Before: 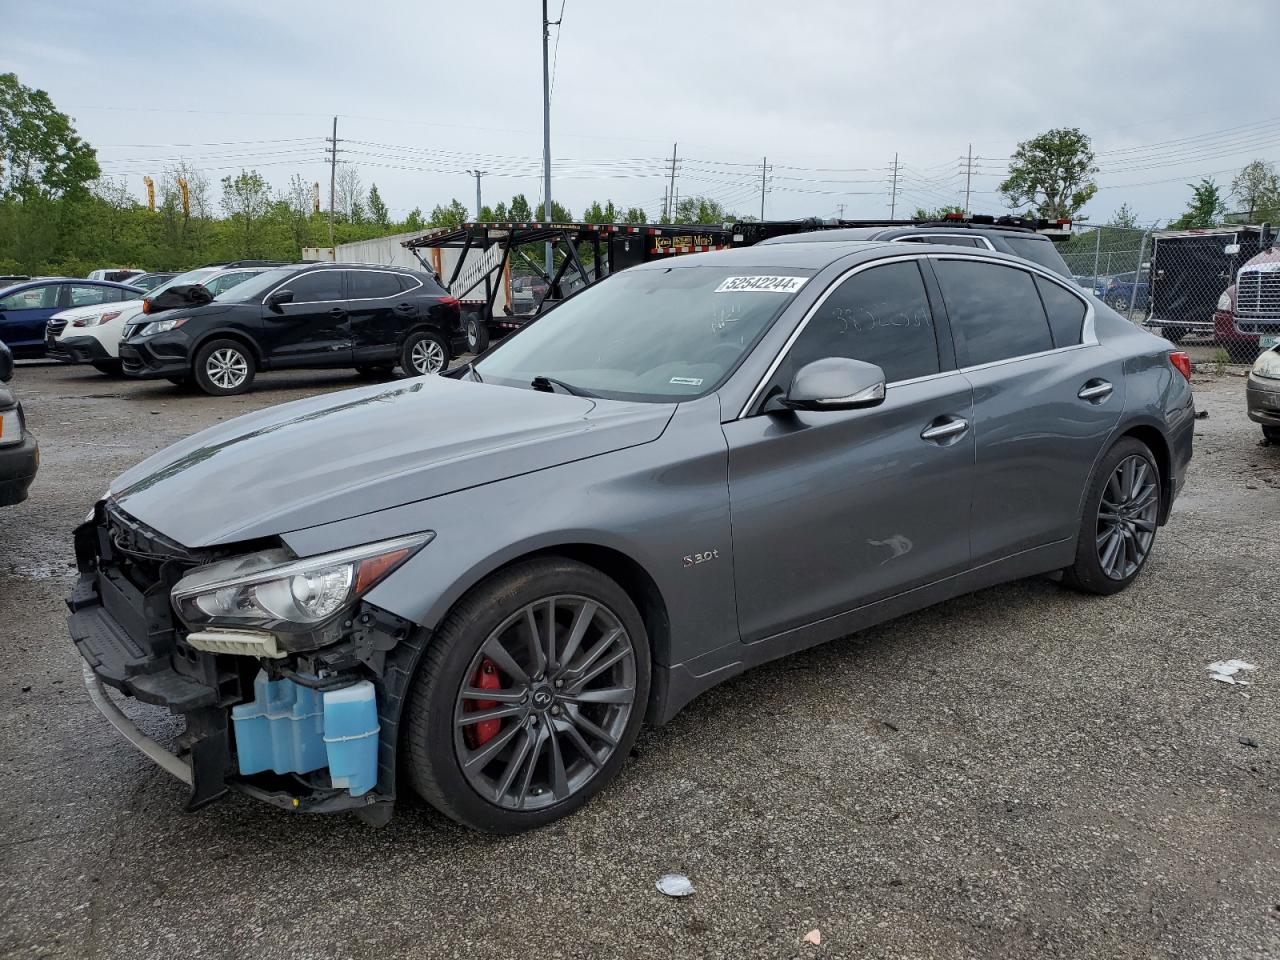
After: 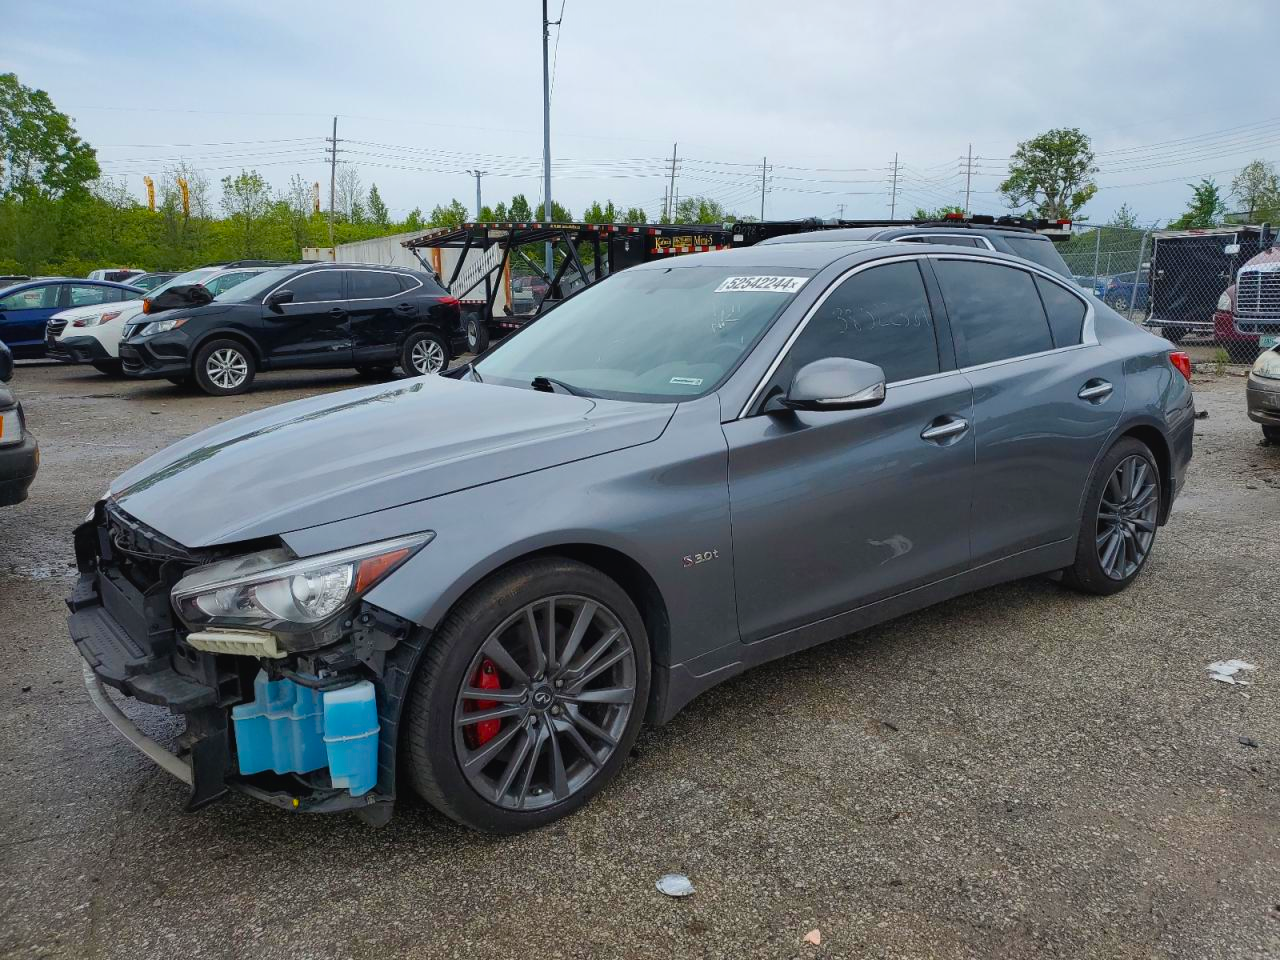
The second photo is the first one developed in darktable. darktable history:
velvia: strength 32%, mid-tones bias 0.2
contrast equalizer: octaves 7, y [[0.6 ×6], [0.55 ×6], [0 ×6], [0 ×6], [0 ×6]], mix -0.3
